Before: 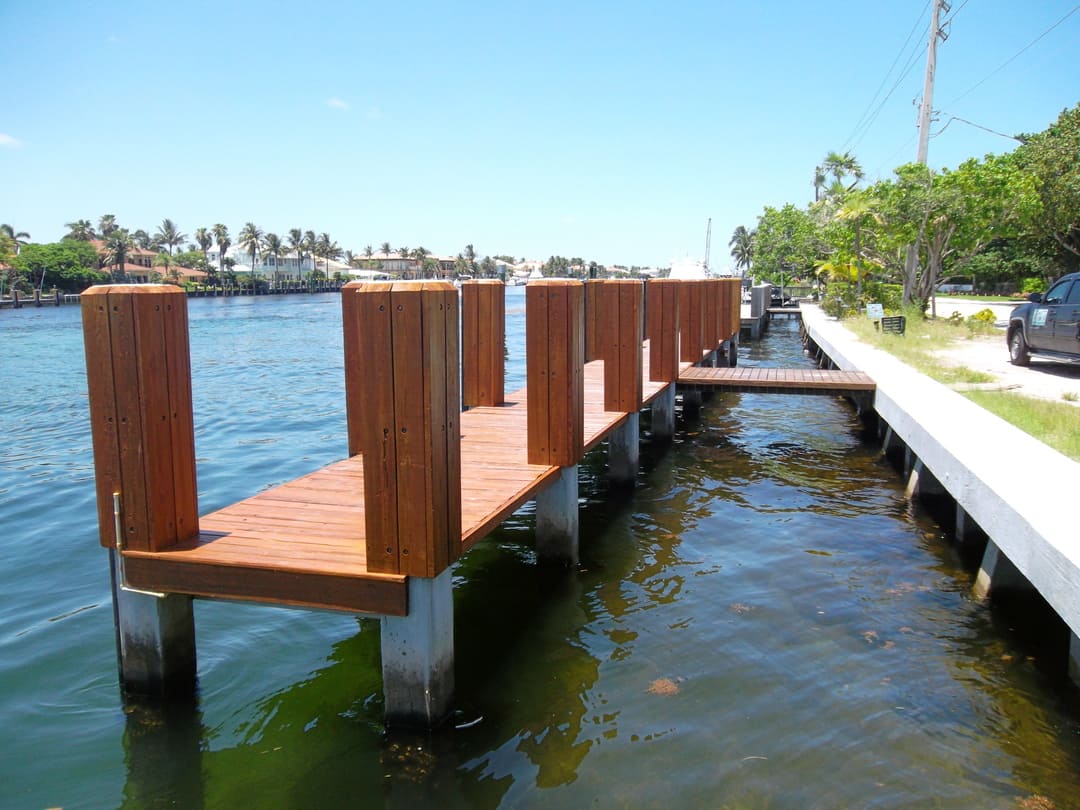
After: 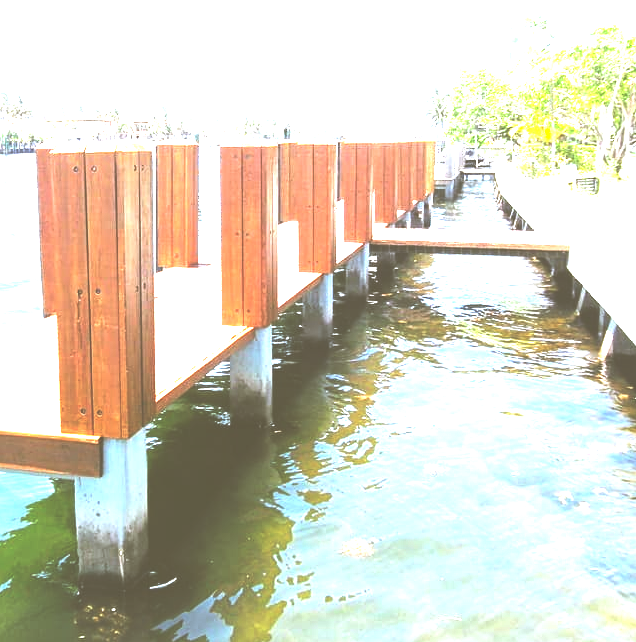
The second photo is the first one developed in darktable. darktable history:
color calibration: gray › normalize channels true, illuminant as shot in camera, x 0.358, y 0.373, temperature 4628.91 K, gamut compression 0.01
color correction: highlights a* -1.66, highlights b* 10.04, shadows a* 0.877, shadows b* 19.92
exposure: black level correction -0.024, exposure 1.397 EV, compensate highlight preservation false
crop and rotate: left 28.389%, top 17.168%, right 12.662%, bottom 3.519%
color balance rgb: global offset › luminance 0.717%, perceptual saturation grading › global saturation 3.208%, perceptual brilliance grading › global brilliance 29.265%, global vibrance 10.86%
tone equalizer: -8 EV -0.388 EV, -7 EV -0.375 EV, -6 EV -0.354 EV, -5 EV -0.2 EV, -3 EV 0.24 EV, -2 EV 0.316 EV, -1 EV 0.407 EV, +0 EV 0.417 EV, edges refinement/feathering 500, mask exposure compensation -1.57 EV, preserve details no
